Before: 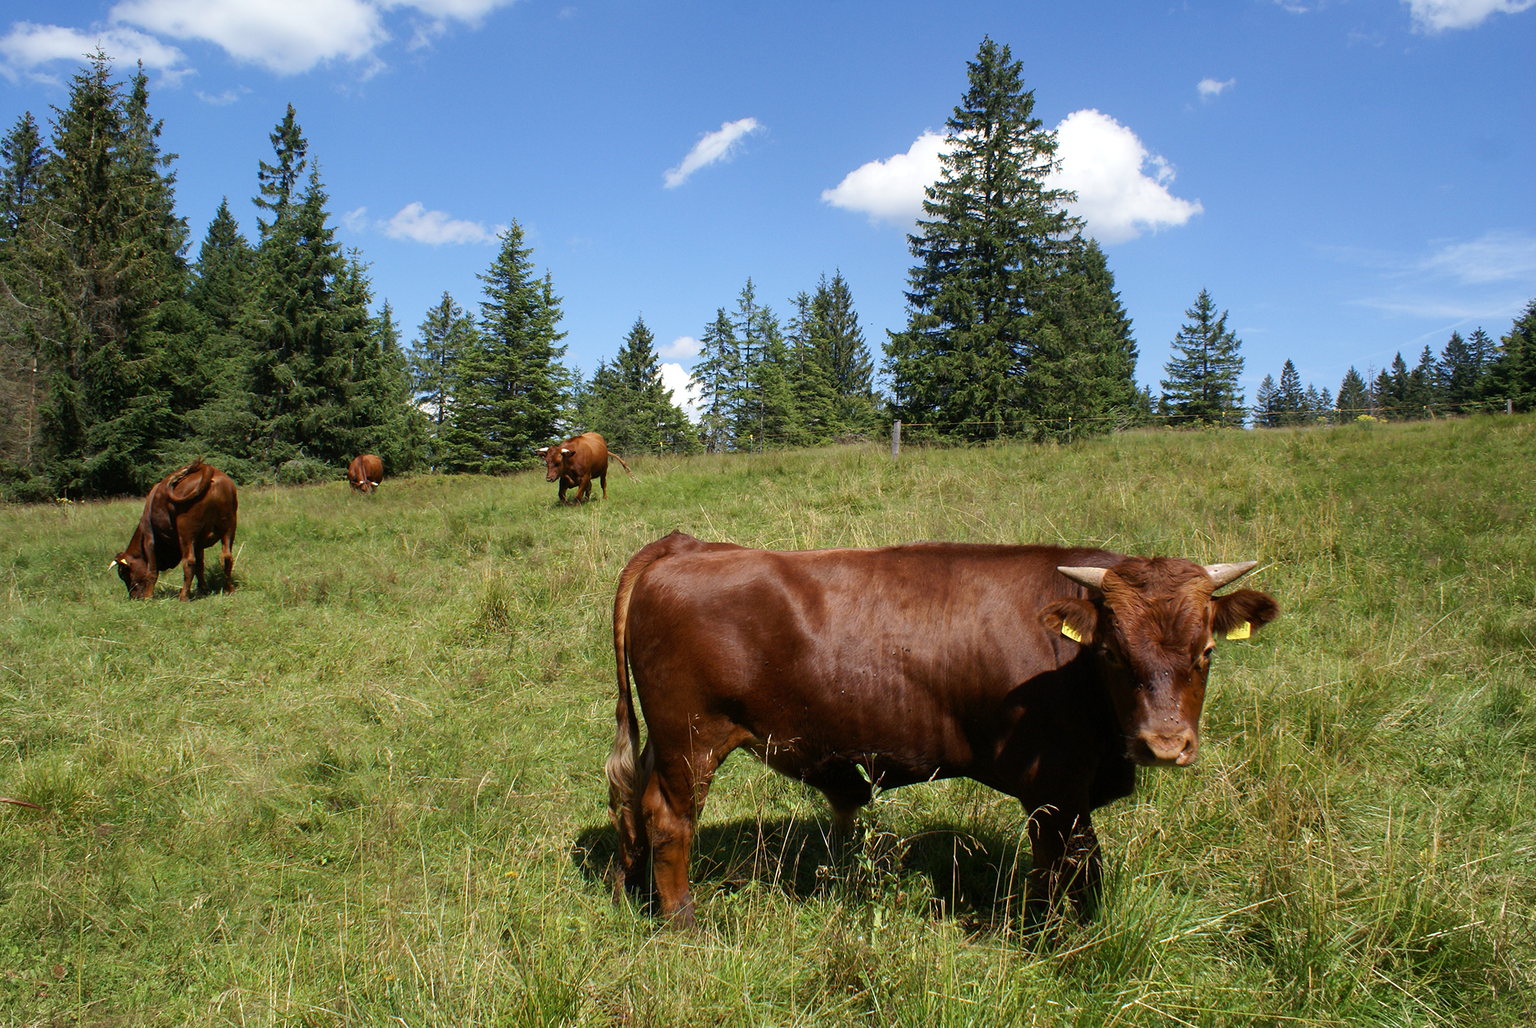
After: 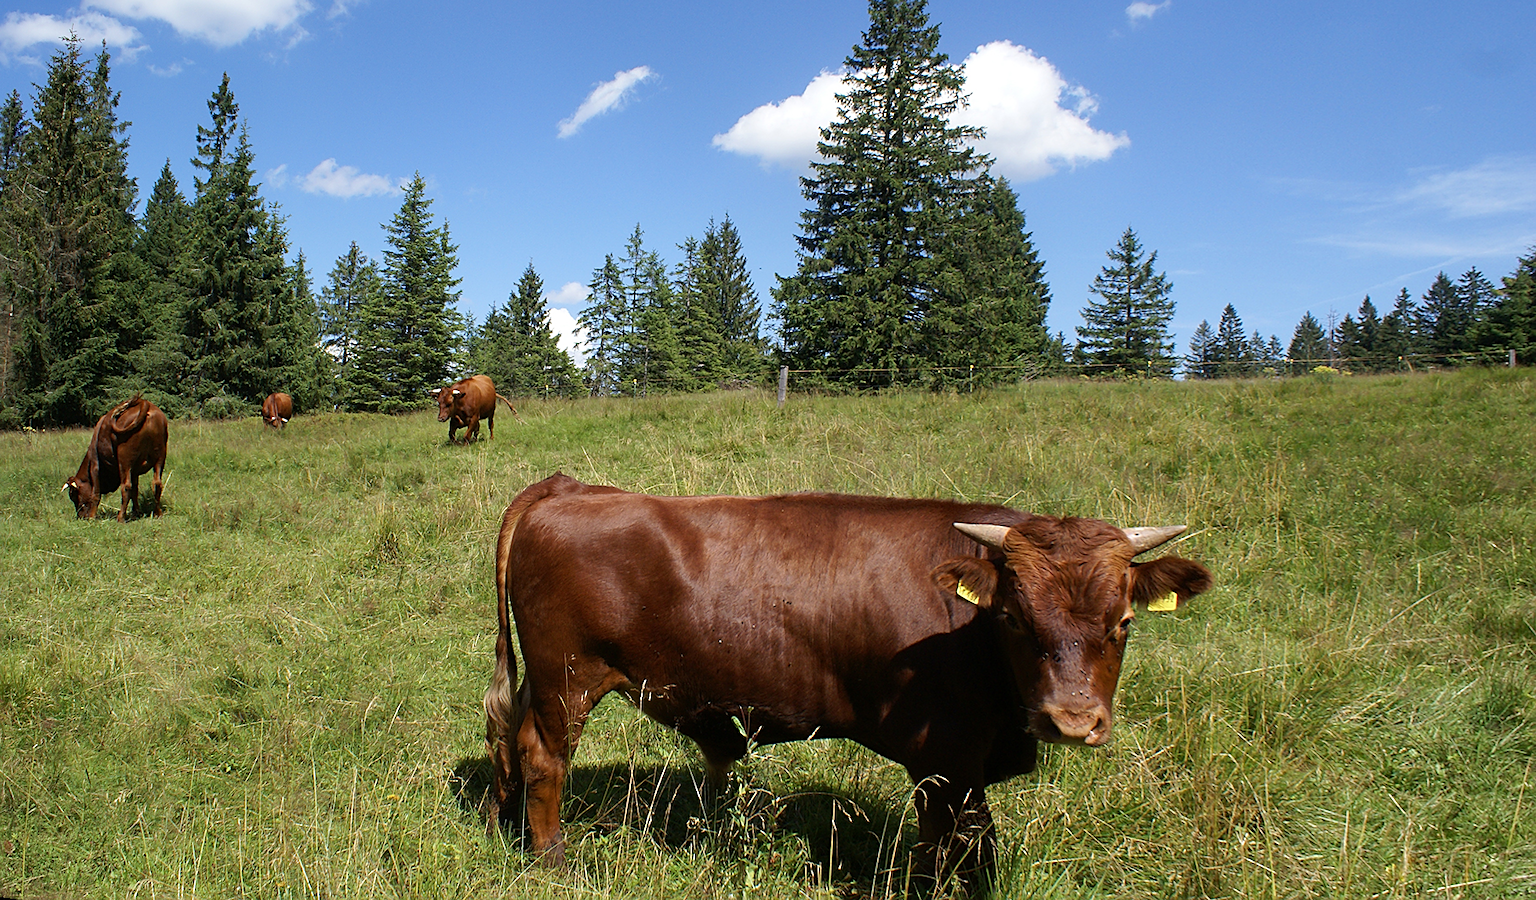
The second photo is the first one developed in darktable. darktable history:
sharpen: on, module defaults
rotate and perspective: rotation 1.69°, lens shift (vertical) -0.023, lens shift (horizontal) -0.291, crop left 0.025, crop right 0.988, crop top 0.092, crop bottom 0.842
